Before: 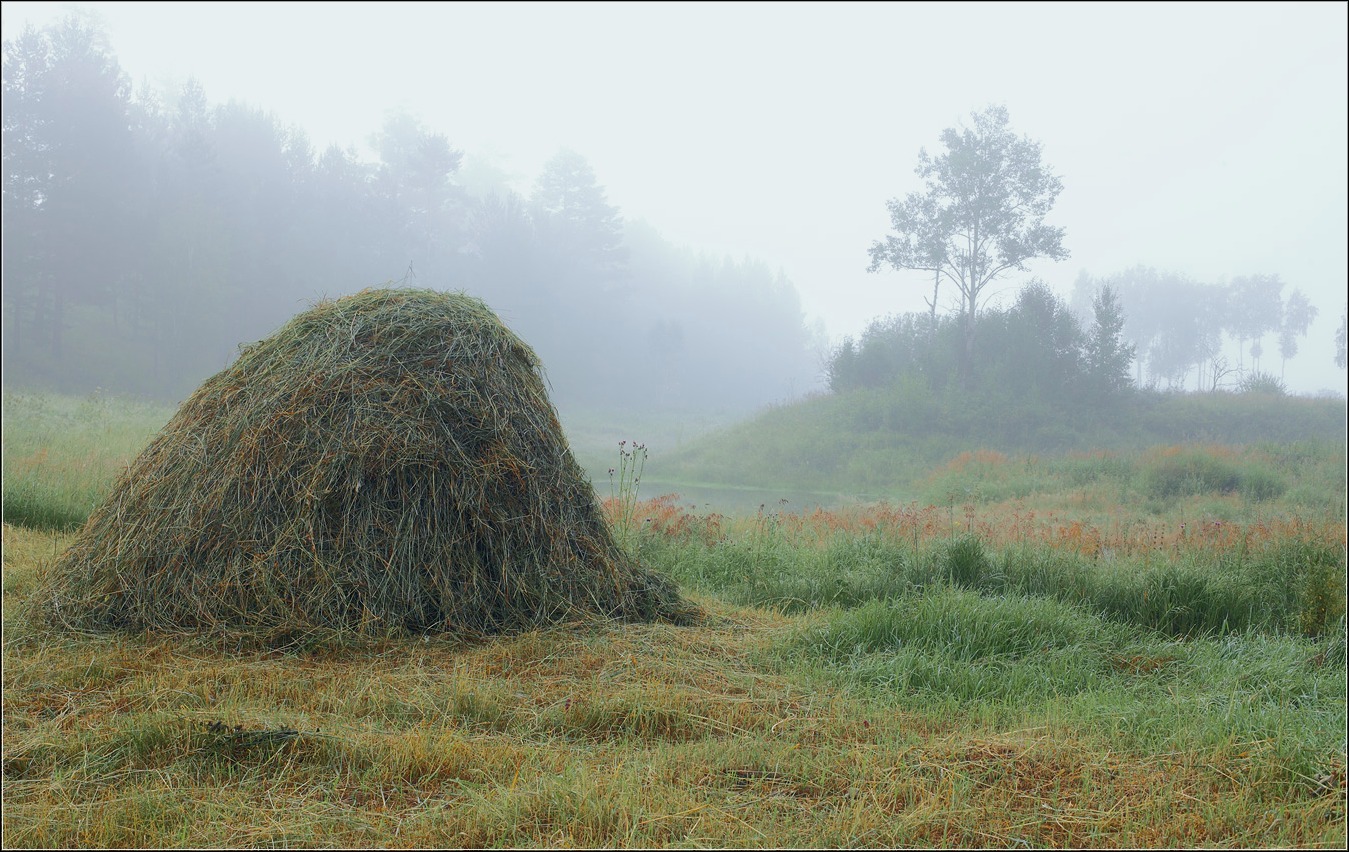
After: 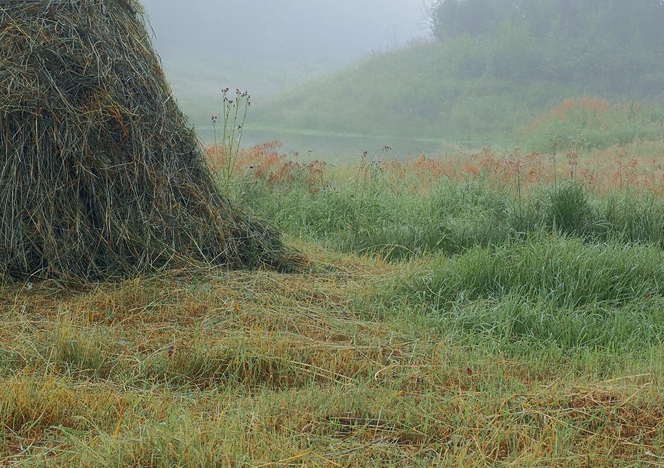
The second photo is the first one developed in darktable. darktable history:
crop: left 29.499%, top 41.506%, right 21.256%, bottom 3.488%
